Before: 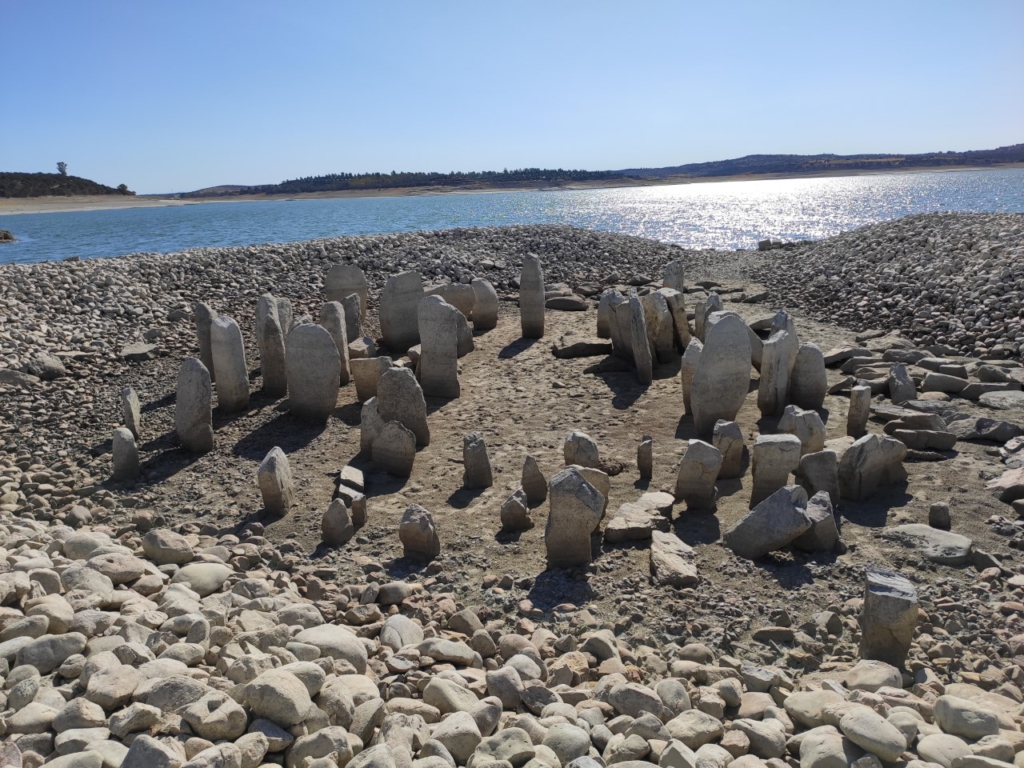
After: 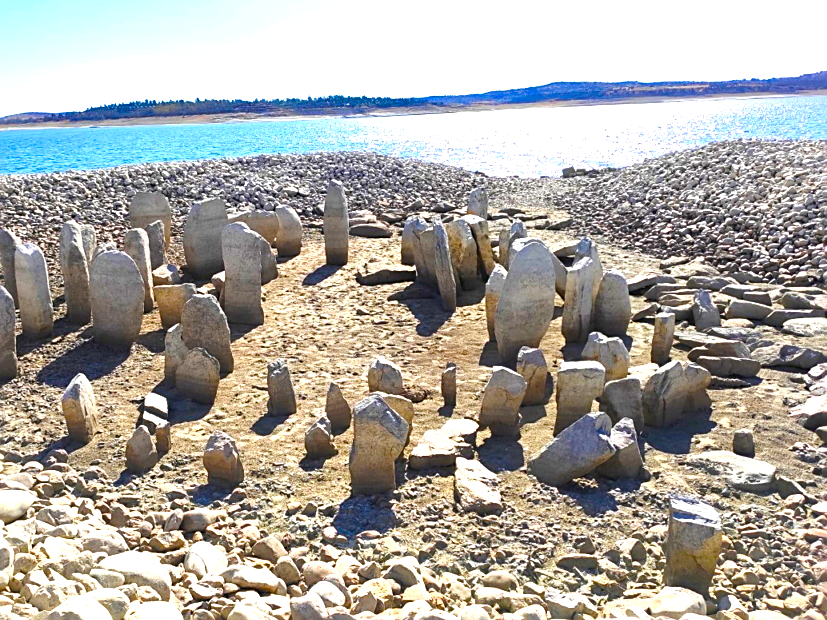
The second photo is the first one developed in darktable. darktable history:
crop: left 19.159%, top 9.58%, bottom 9.58%
exposure: black level correction 0, exposure 1.1 EV, compensate exposure bias true, compensate highlight preservation false
sharpen: on, module defaults
rotate and perspective: crop left 0, crop top 0
color balance rgb: linear chroma grading › shadows 10%, linear chroma grading › highlights 10%, linear chroma grading › global chroma 15%, linear chroma grading › mid-tones 15%, perceptual saturation grading › global saturation 40%, perceptual saturation grading › highlights -25%, perceptual saturation grading › mid-tones 35%, perceptual saturation grading › shadows 35%, perceptual brilliance grading › global brilliance 11.29%, global vibrance 11.29%
